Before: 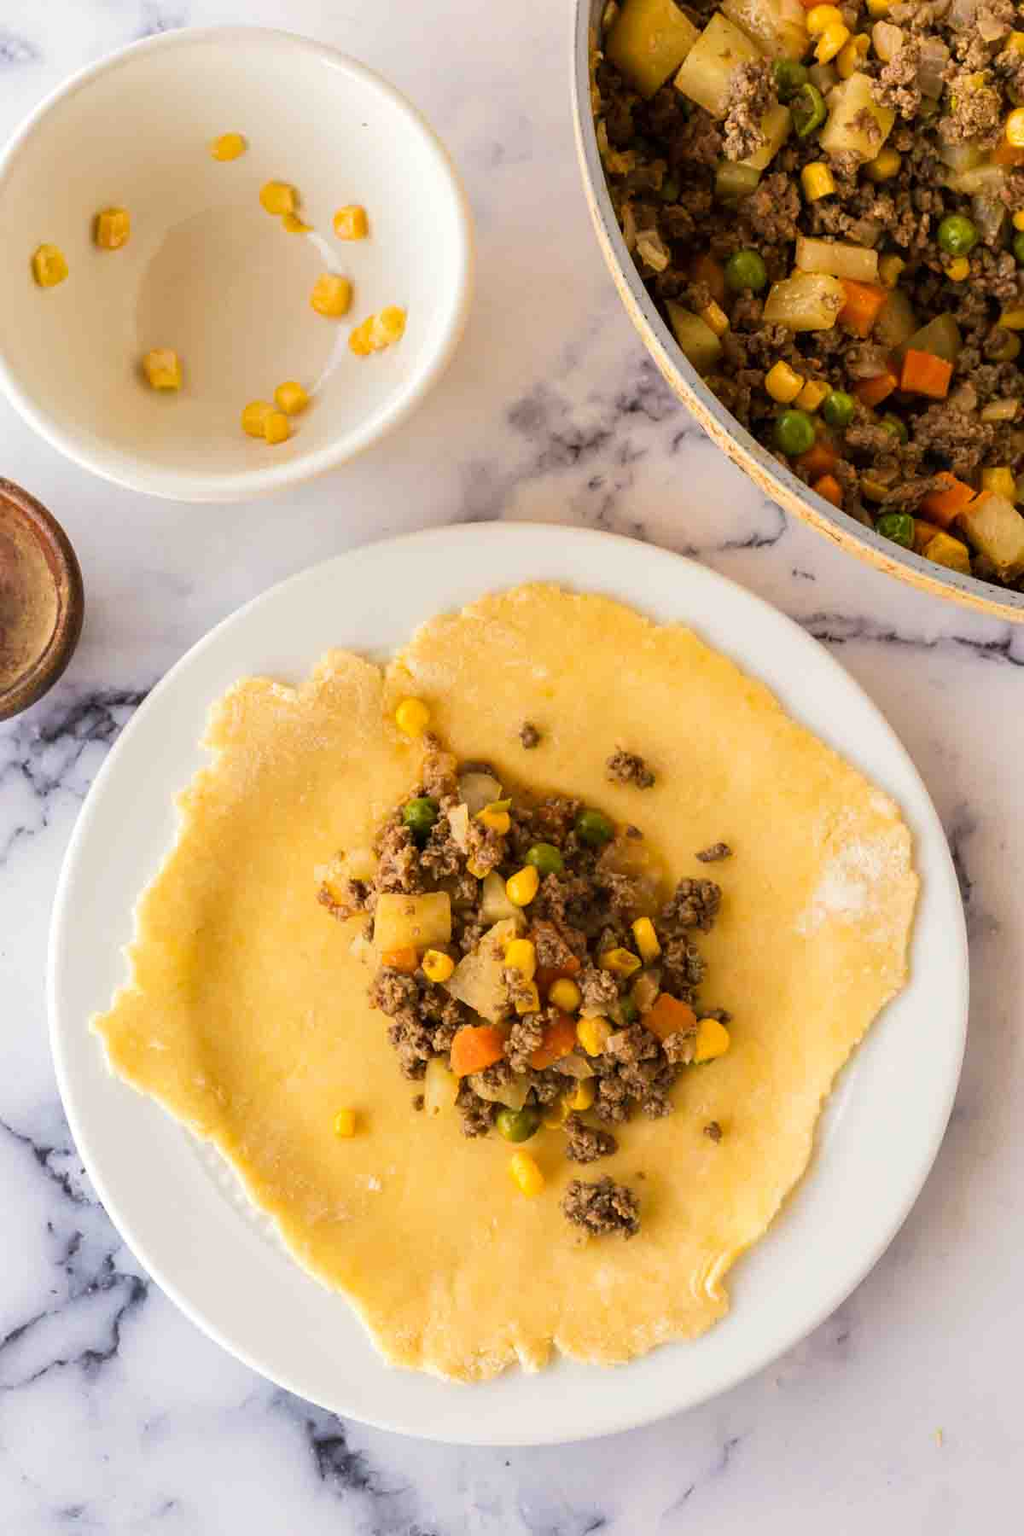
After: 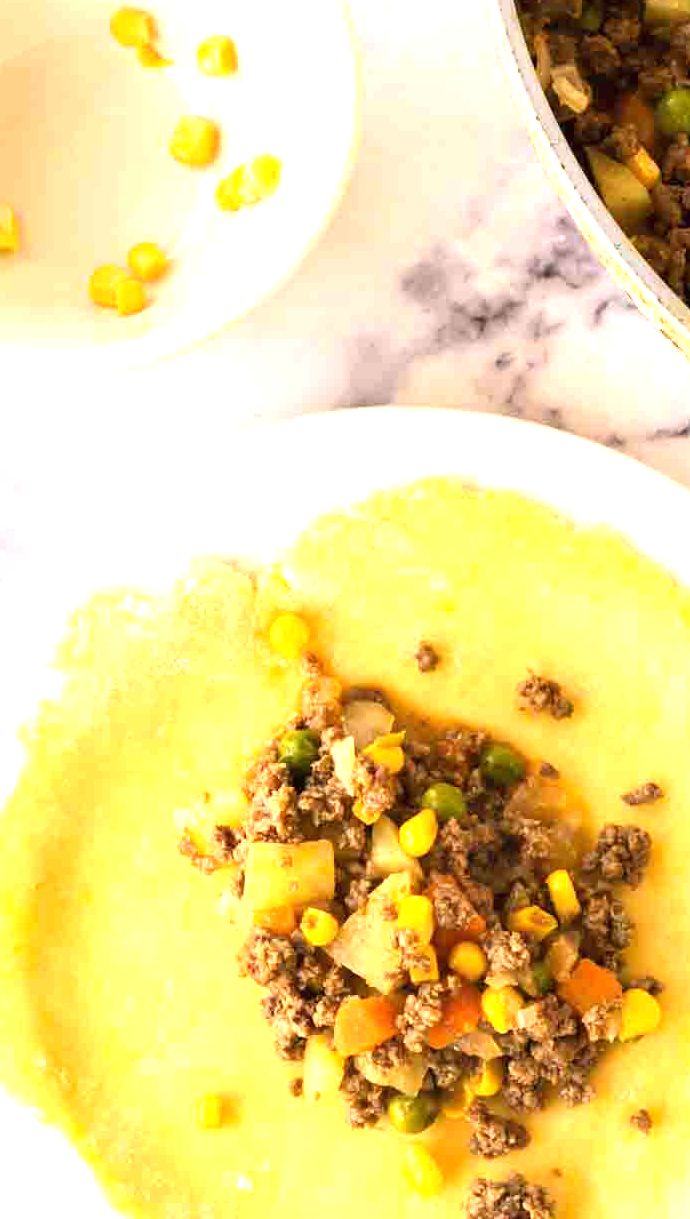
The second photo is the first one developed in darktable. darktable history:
crop: left 16.178%, top 11.44%, right 26.25%, bottom 20.808%
exposure: black level correction 0, exposure 1.101 EV, compensate highlight preservation false
